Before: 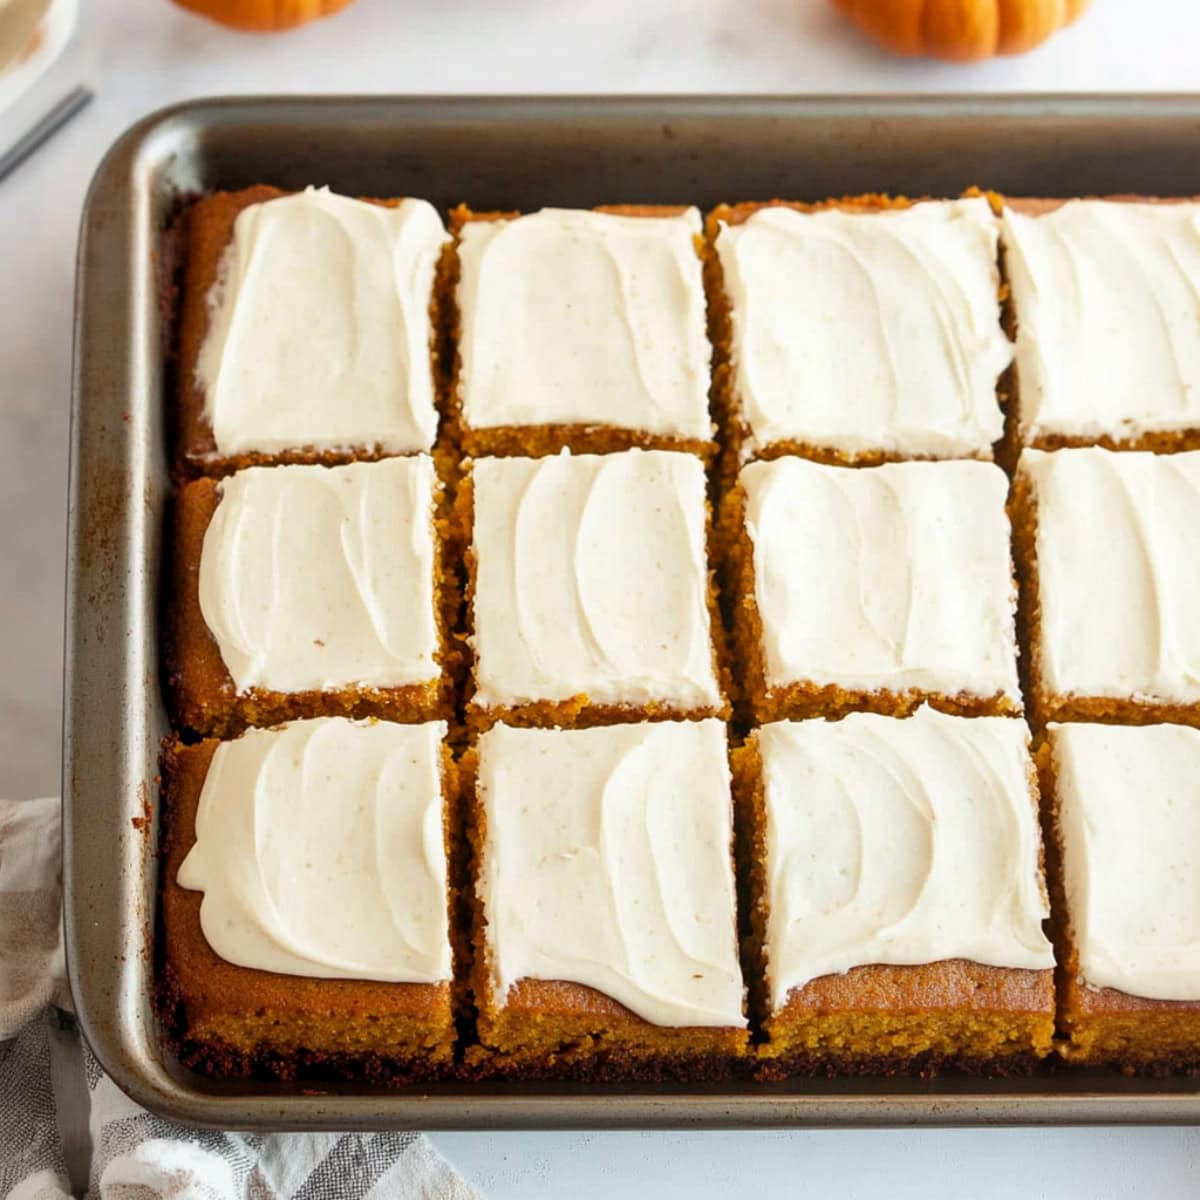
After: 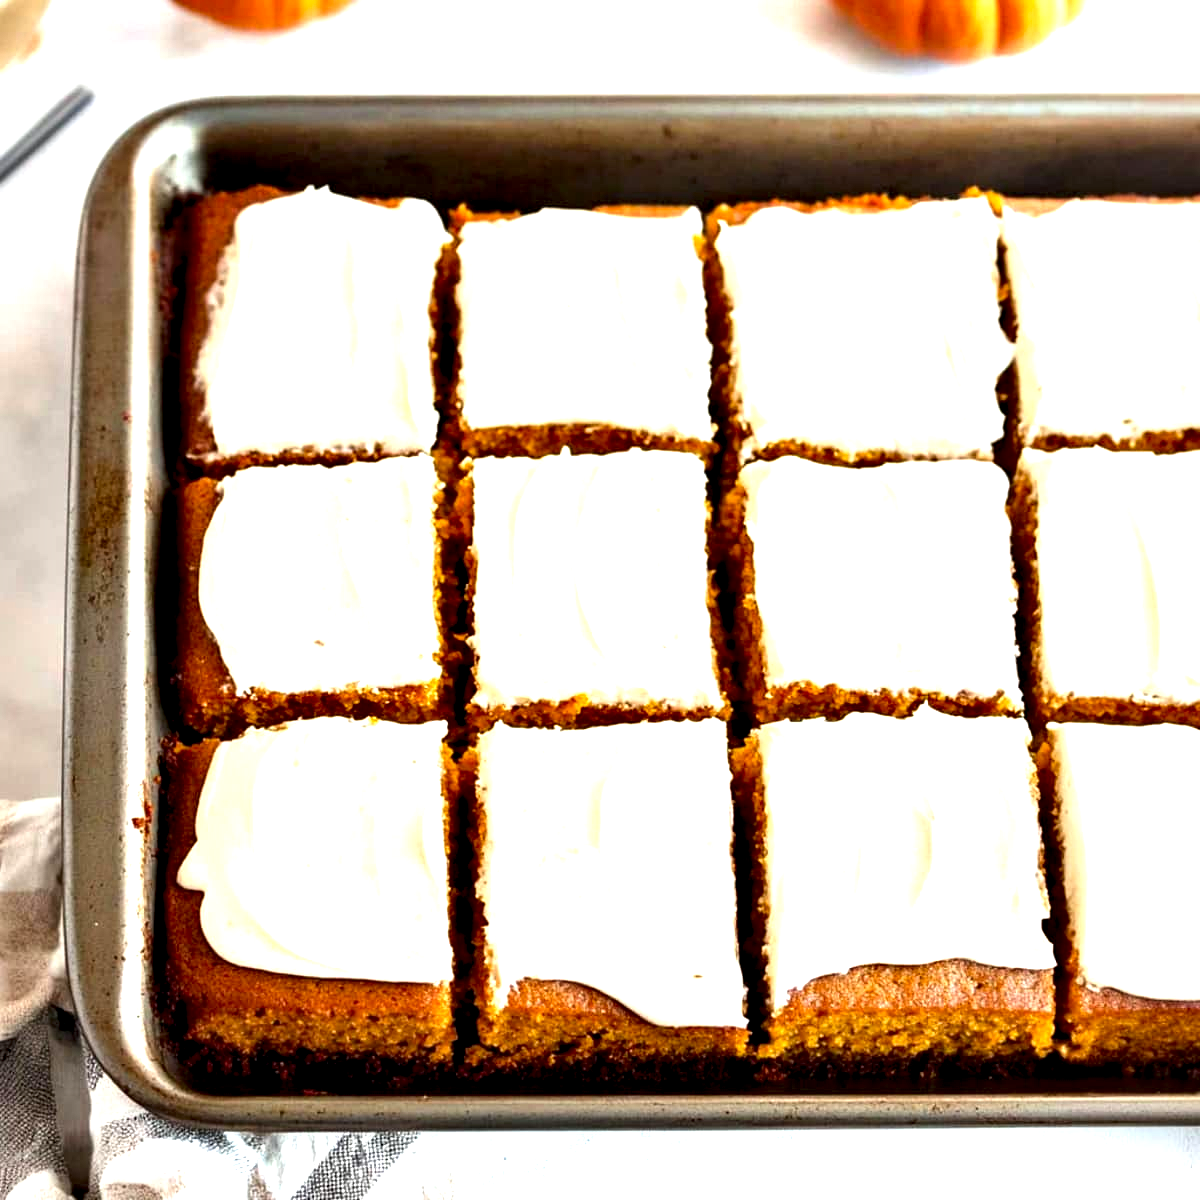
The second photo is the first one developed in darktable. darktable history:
contrast equalizer: octaves 7, y [[0.6 ×6], [0.55 ×6], [0 ×6], [0 ×6], [0 ×6]]
exposure: black level correction 0, exposure 1 EV, compensate highlight preservation false
